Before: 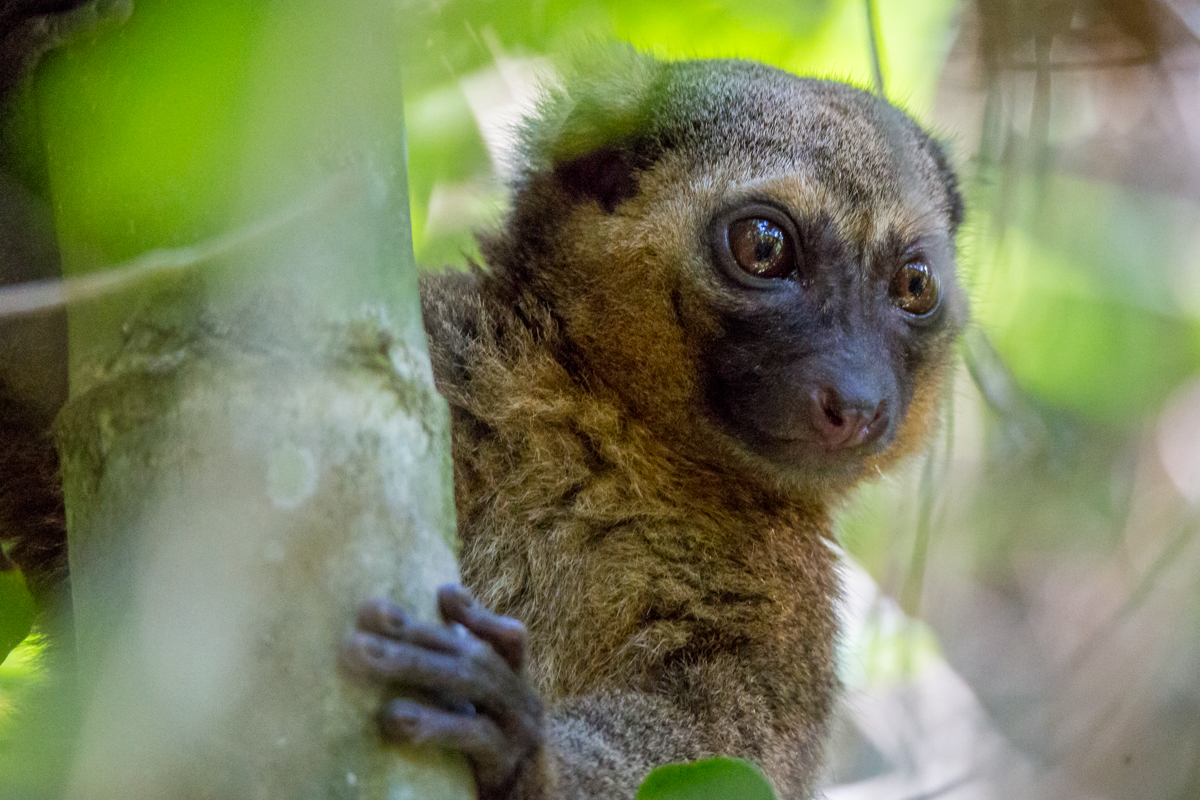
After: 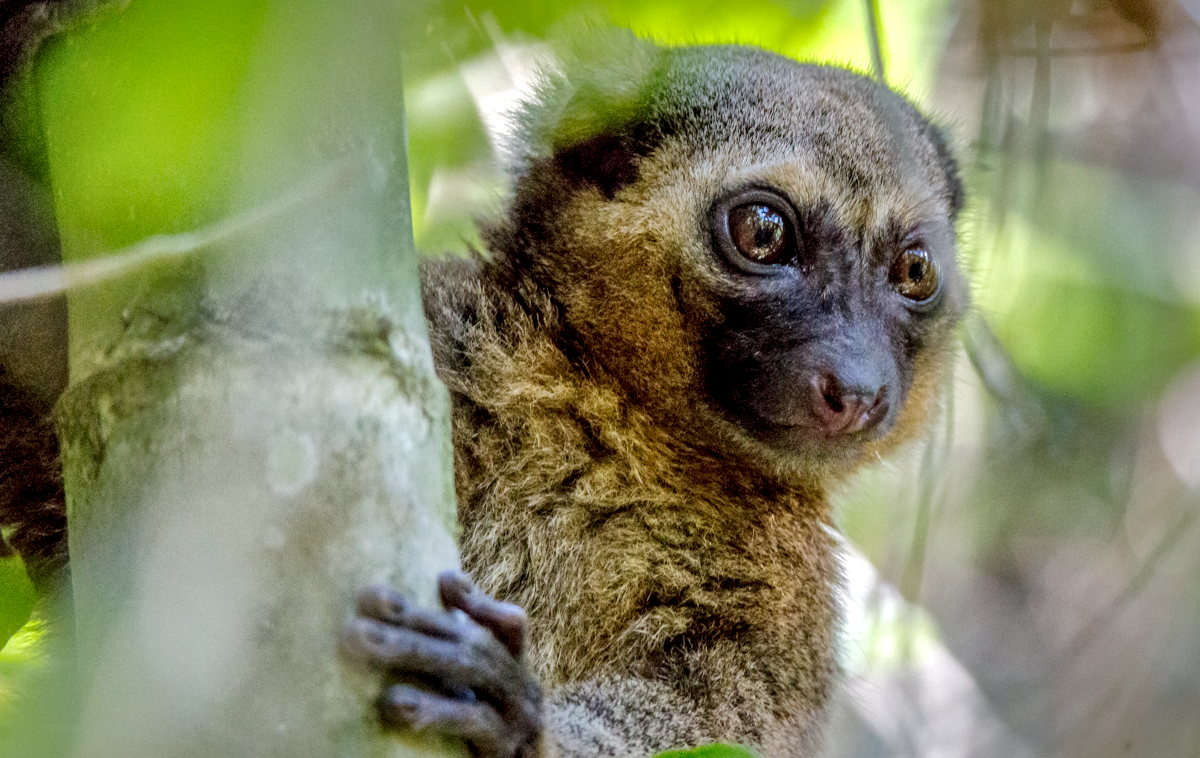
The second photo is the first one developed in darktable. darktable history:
local contrast: highlights 64%, shadows 54%, detail 169%, midtone range 0.514
base curve: curves: ch0 [(0, 0) (0.158, 0.273) (0.879, 0.895) (1, 1)], preserve colors none
crop and rotate: top 1.898%, bottom 3.248%
shadows and highlights: shadows 39.15, highlights -74.71
